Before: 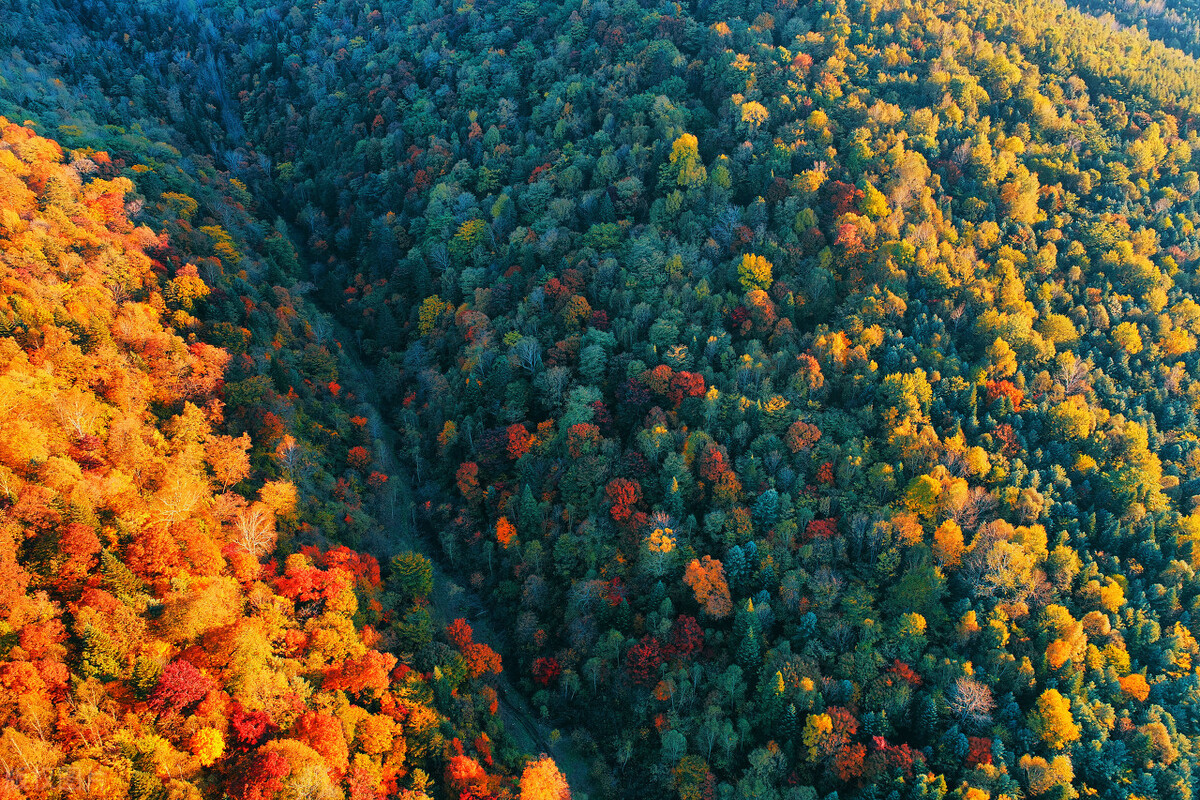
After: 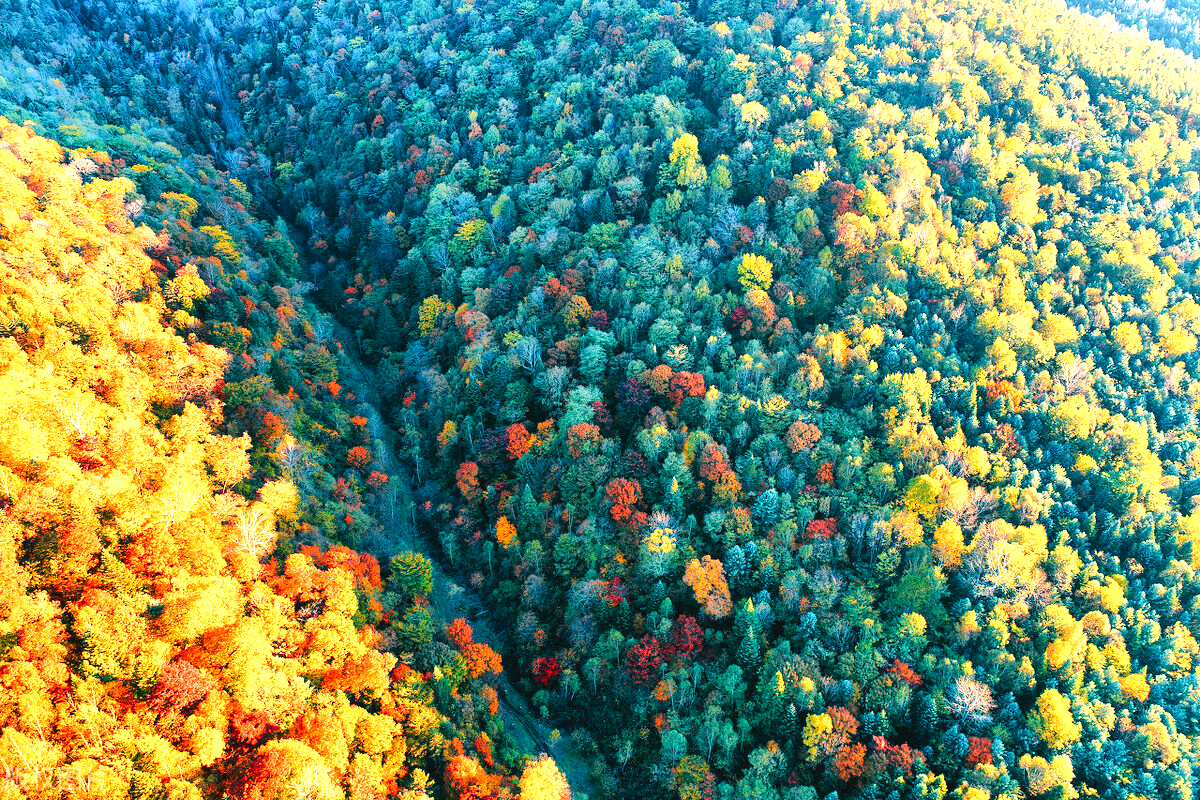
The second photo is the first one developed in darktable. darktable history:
color correction: highlights a* -2.9, highlights b* -2.69, shadows a* 2.44, shadows b* 2.85
tone curve: curves: ch0 [(0, 0) (0.003, 0.004) (0.011, 0.006) (0.025, 0.011) (0.044, 0.017) (0.069, 0.029) (0.1, 0.047) (0.136, 0.07) (0.177, 0.121) (0.224, 0.182) (0.277, 0.257) (0.335, 0.342) (0.399, 0.432) (0.468, 0.526) (0.543, 0.621) (0.623, 0.711) (0.709, 0.792) (0.801, 0.87) (0.898, 0.951) (1, 1)], preserve colors none
exposure: black level correction 0, exposure 1.388 EV, compensate exposure bias true, compensate highlight preservation false
